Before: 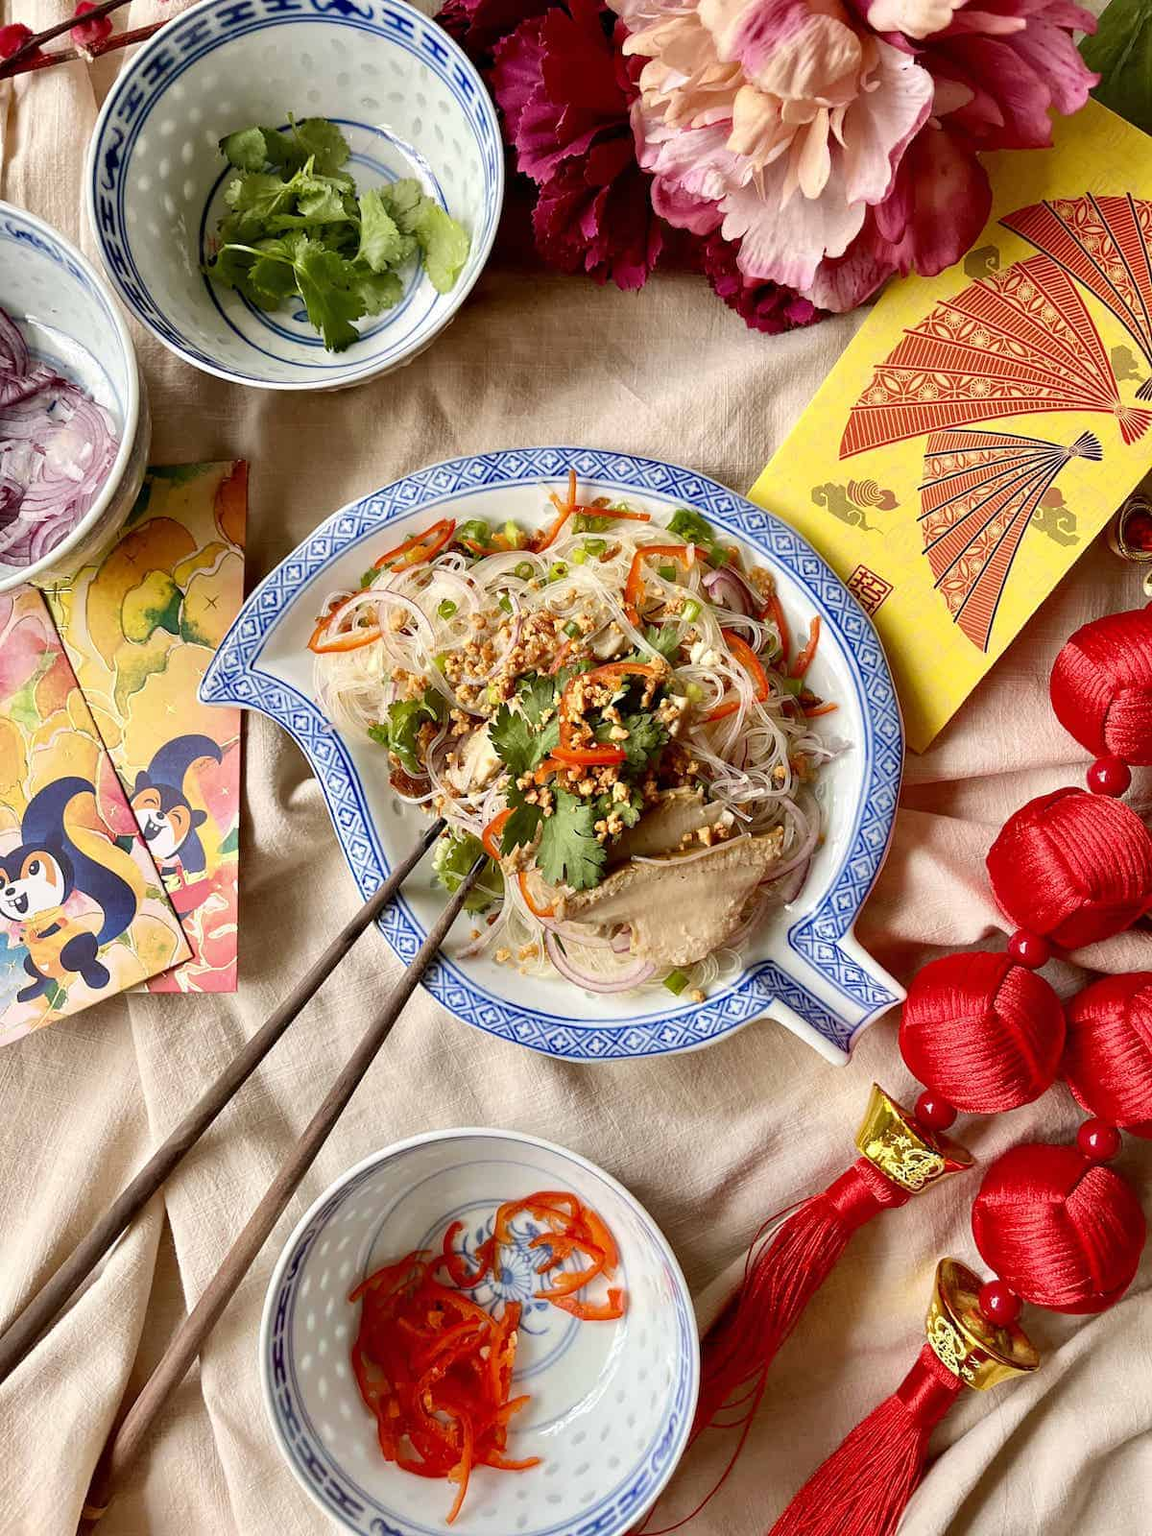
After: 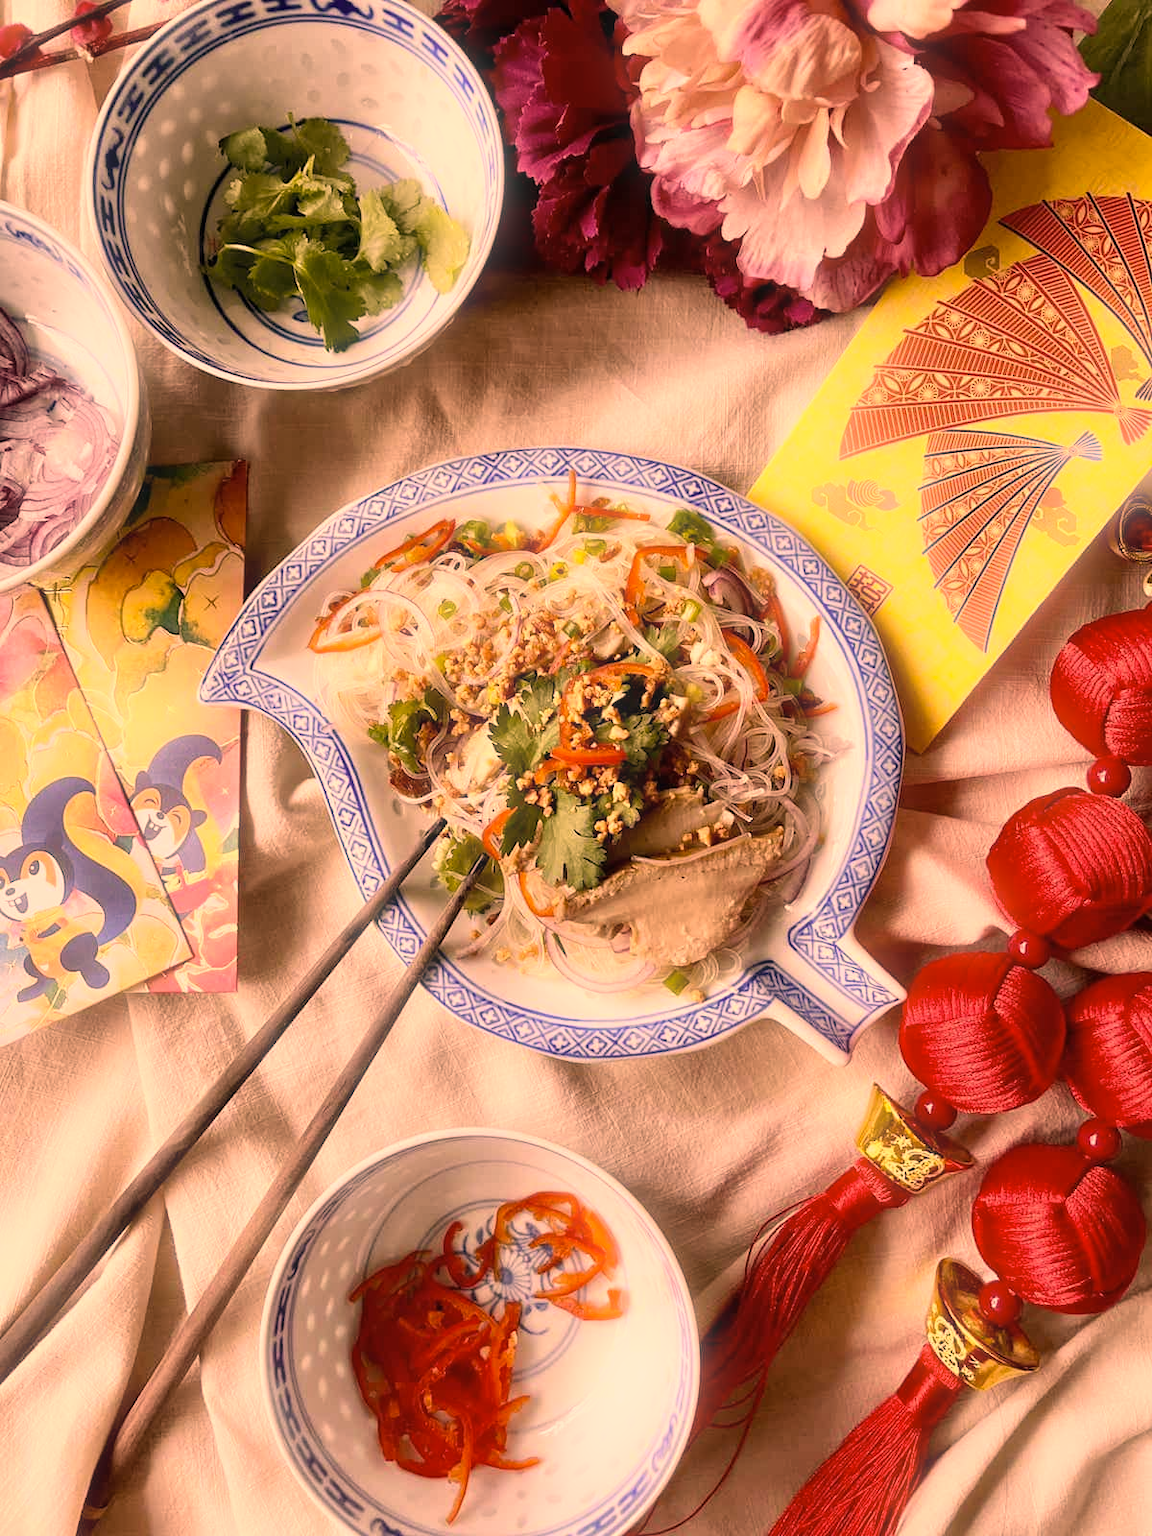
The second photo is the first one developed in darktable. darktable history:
color correction: highlights a* 40, highlights b* 40, saturation 0.69
bloom: size 5%, threshold 95%, strength 15%
